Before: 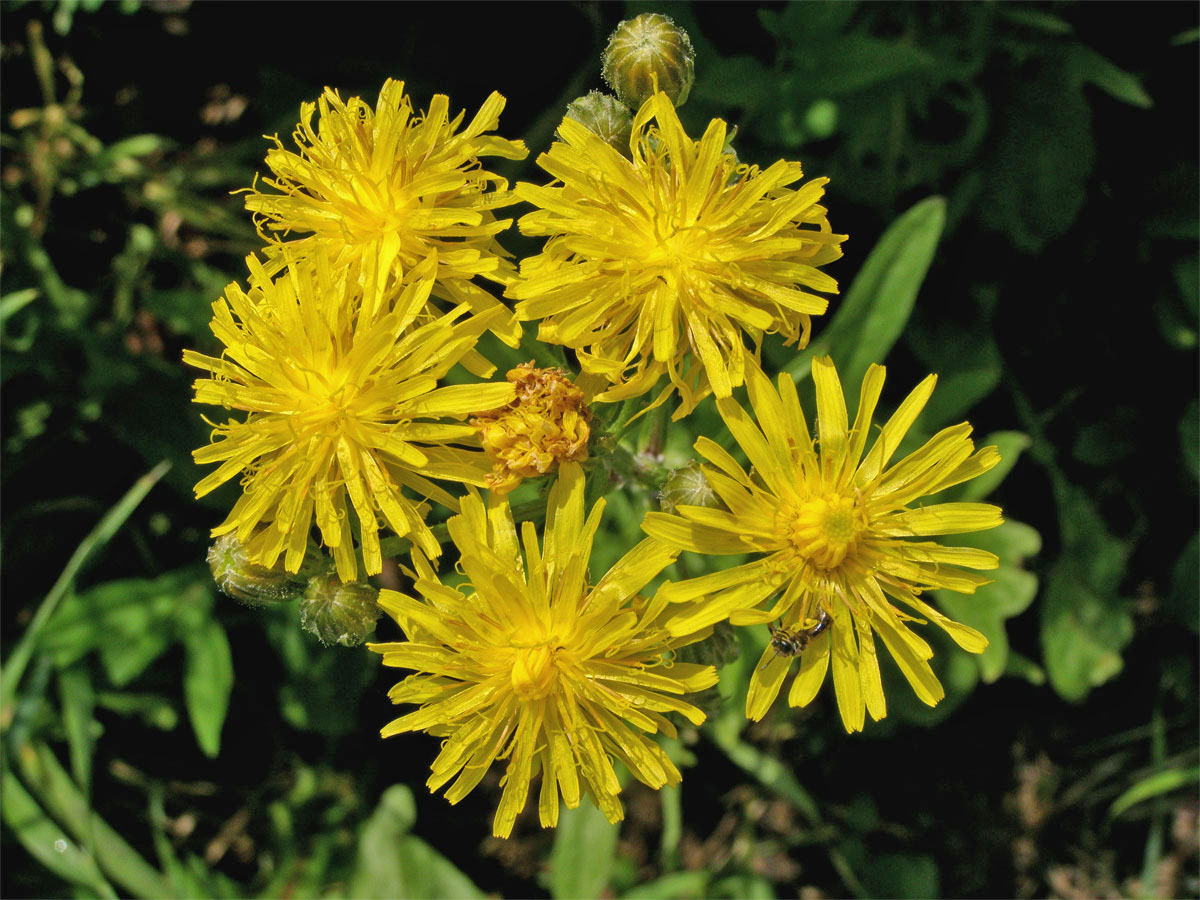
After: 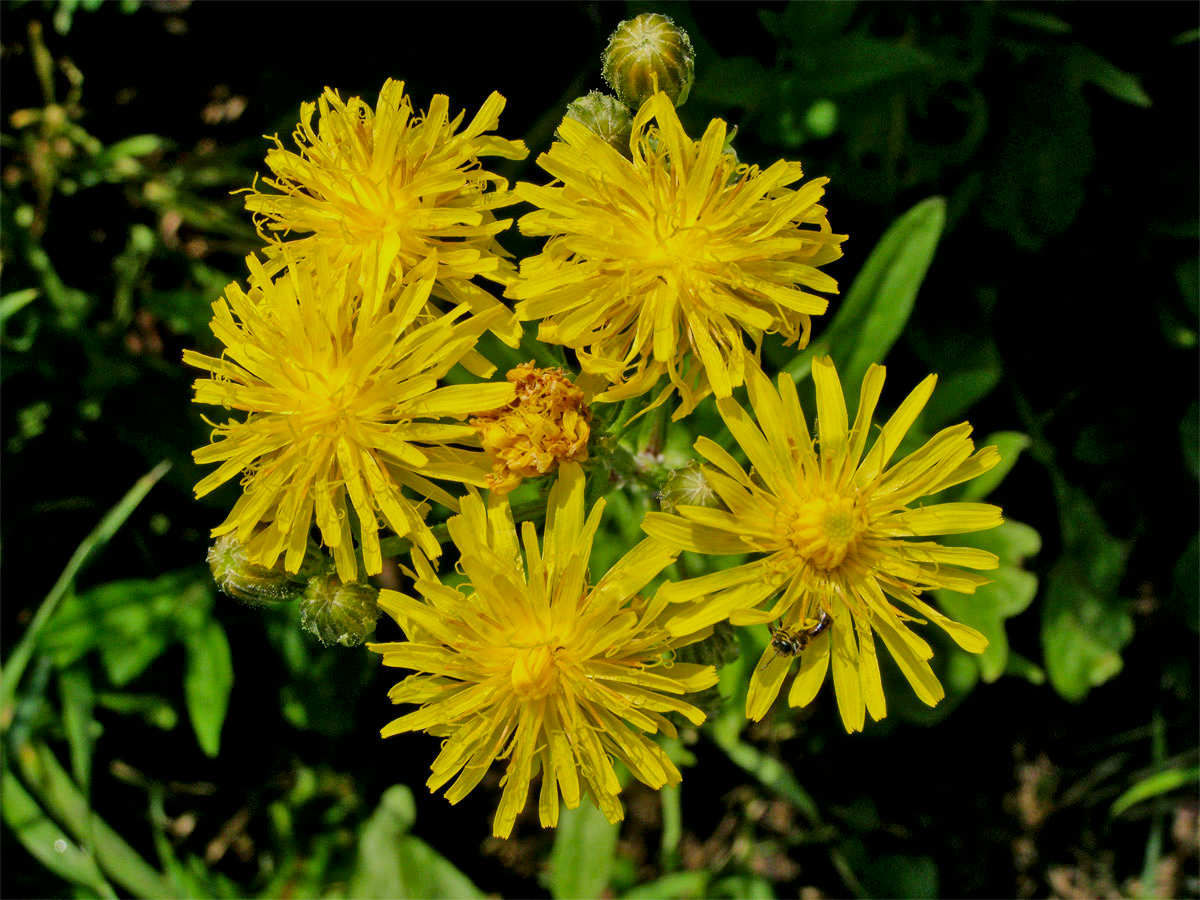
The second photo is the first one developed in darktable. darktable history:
filmic rgb: black relative exposure -7.65 EV, white relative exposure 4.56 EV, hardness 3.61, color science v6 (2022)
exposure: black level correction 0.001, exposure 0.5 EV, compensate exposure bias true, compensate highlight preservation false
contrast brightness saturation: contrast 0.066, brightness -0.155, saturation 0.111
